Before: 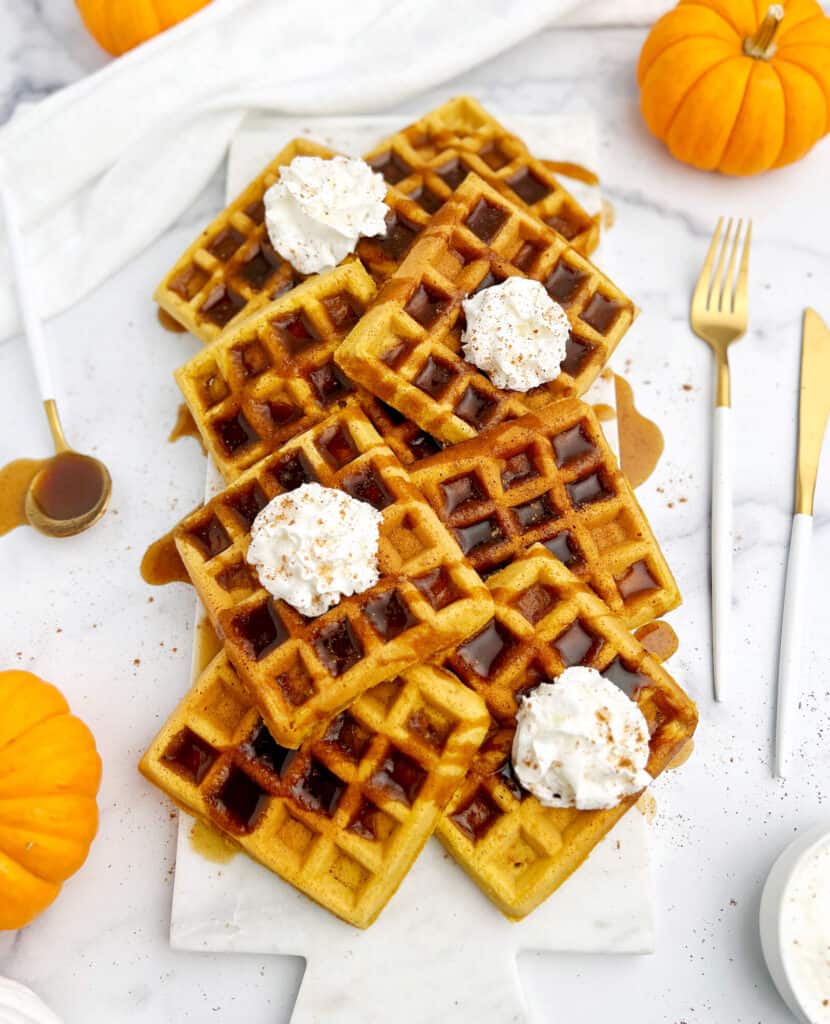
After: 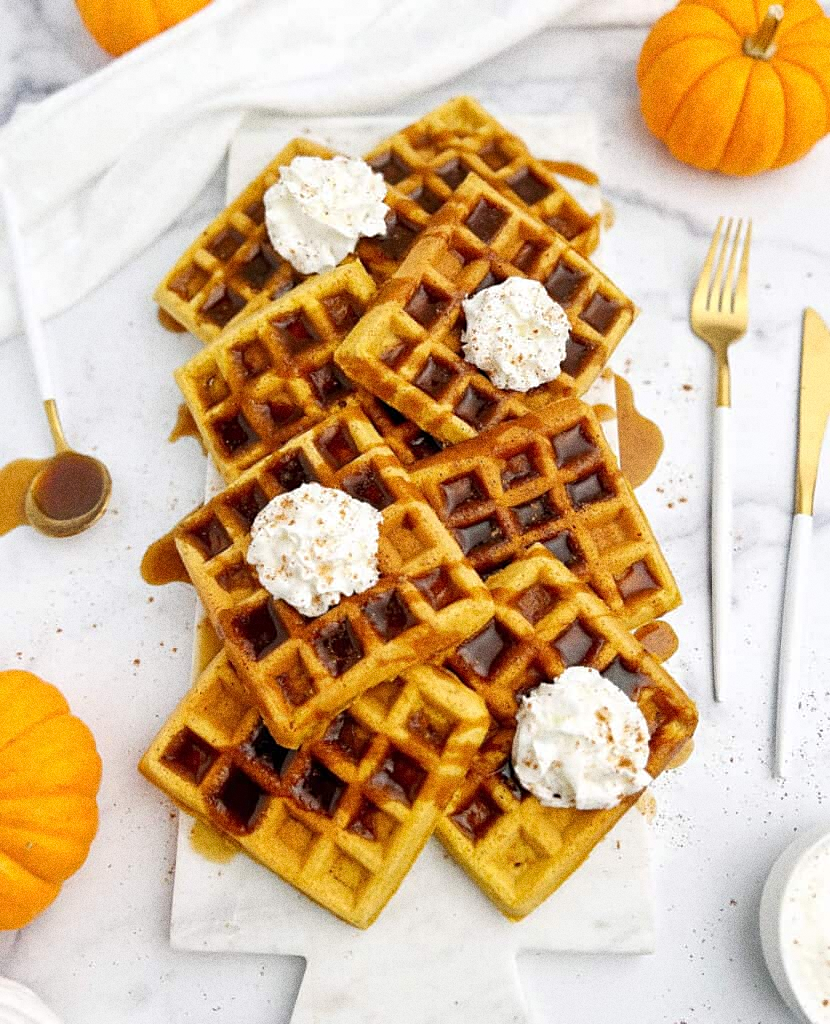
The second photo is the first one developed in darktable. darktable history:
grain: coarseness 0.09 ISO, strength 40%
sharpen: amount 0.2
